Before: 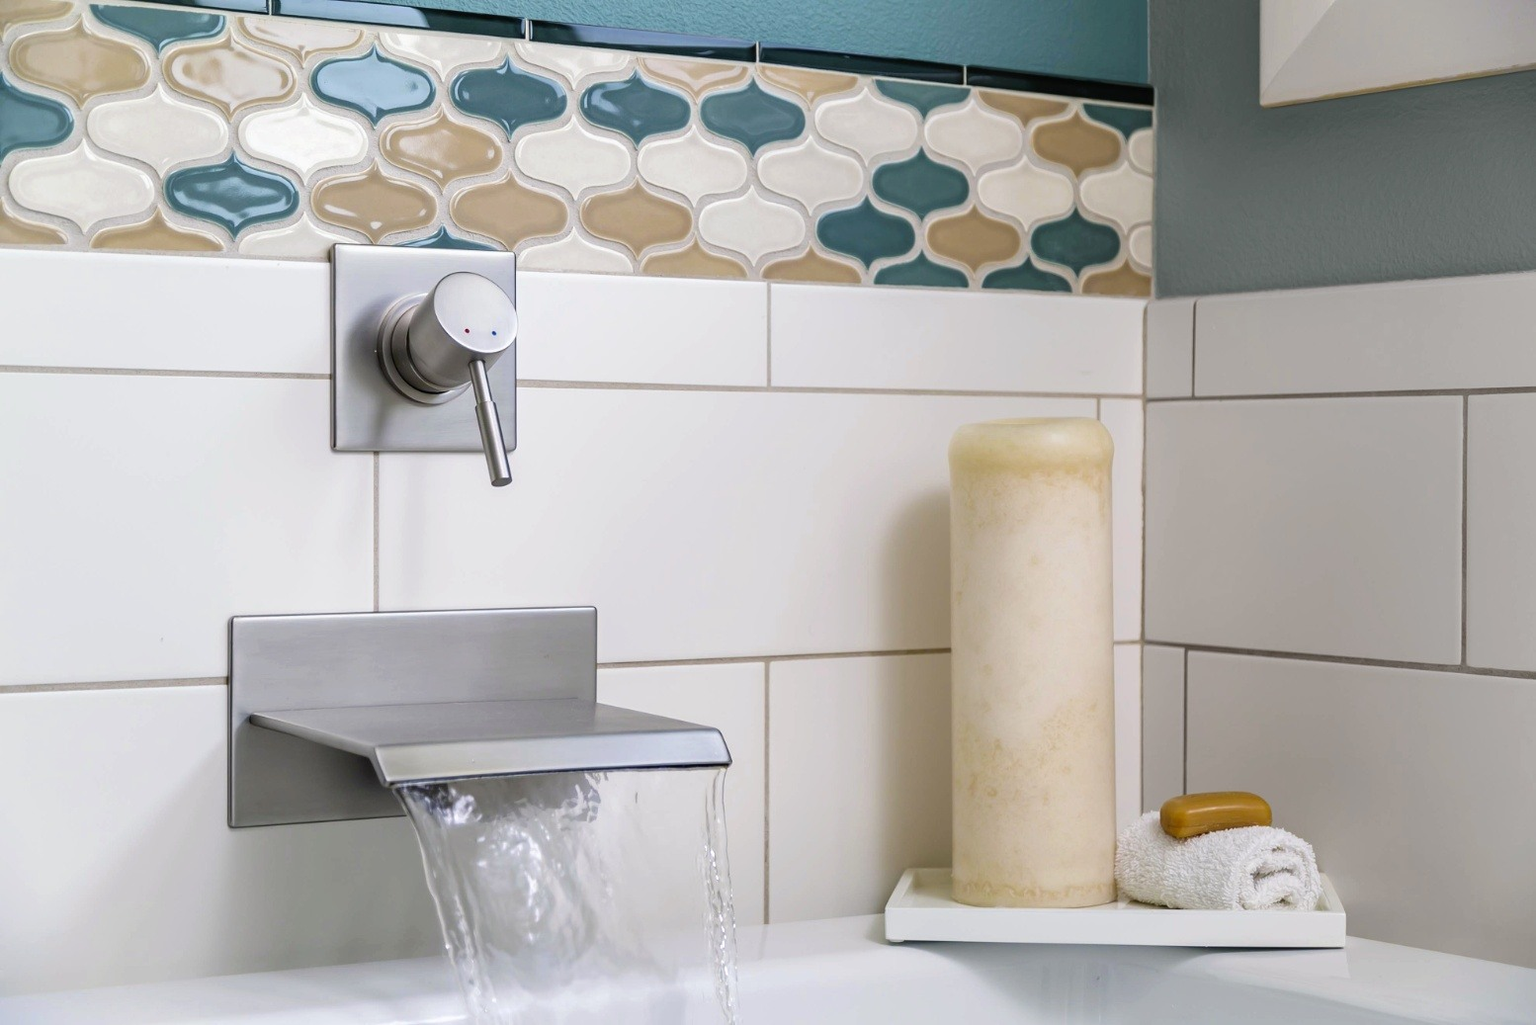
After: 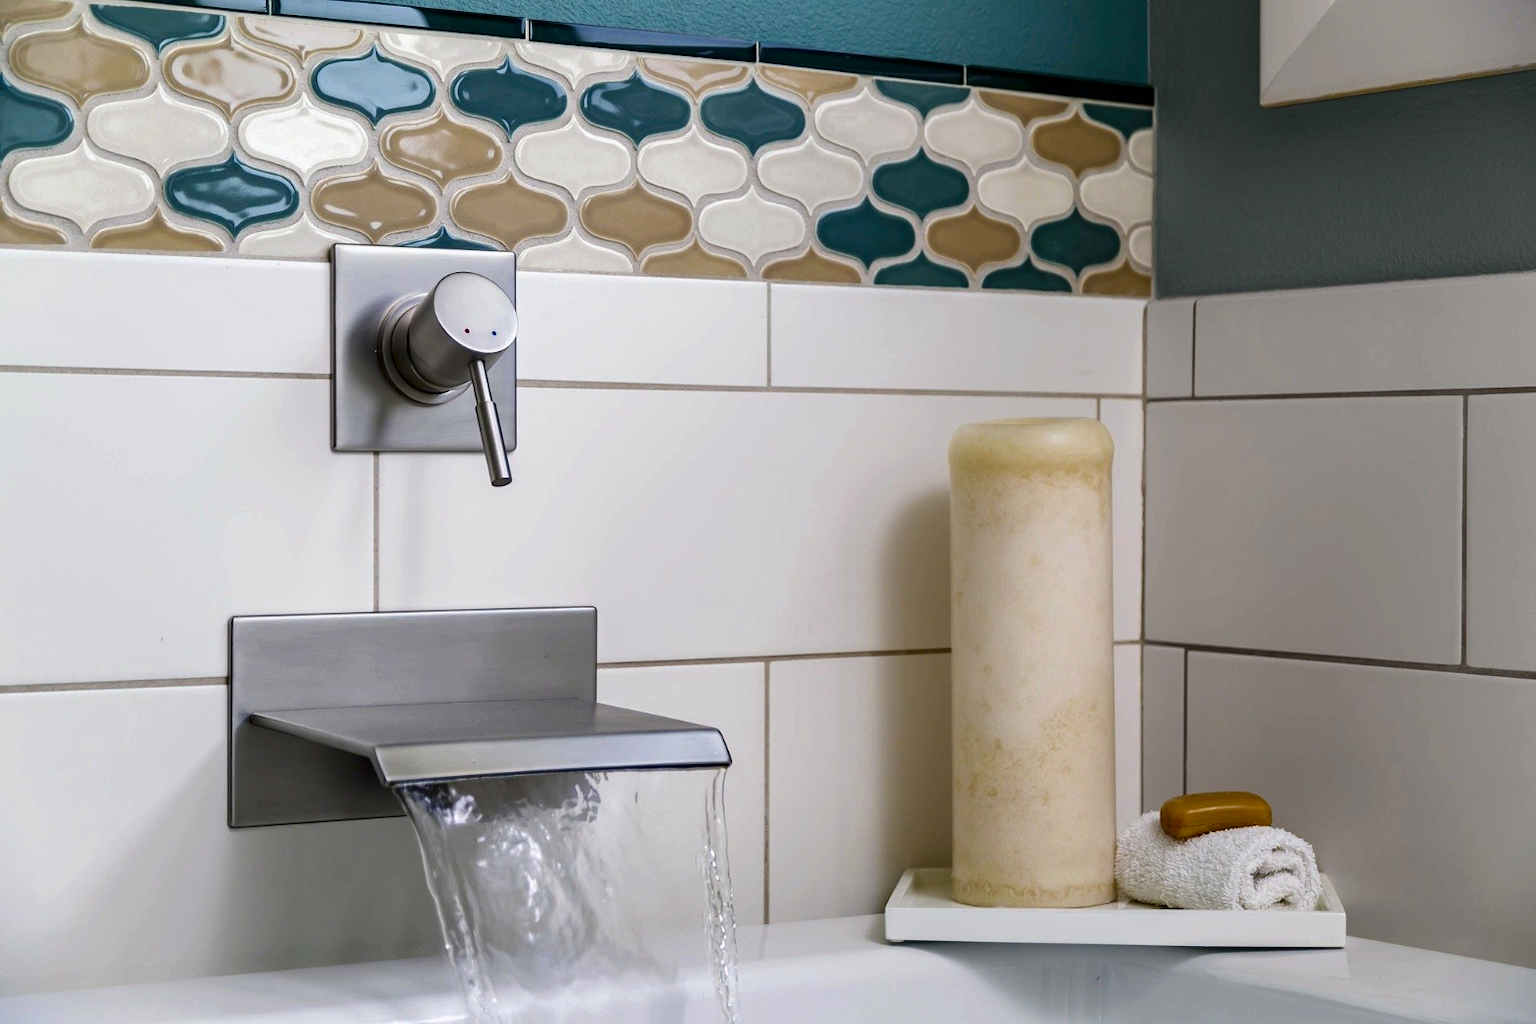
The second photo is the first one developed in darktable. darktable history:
contrast brightness saturation: contrast 0.102, brightness -0.275, saturation 0.146
